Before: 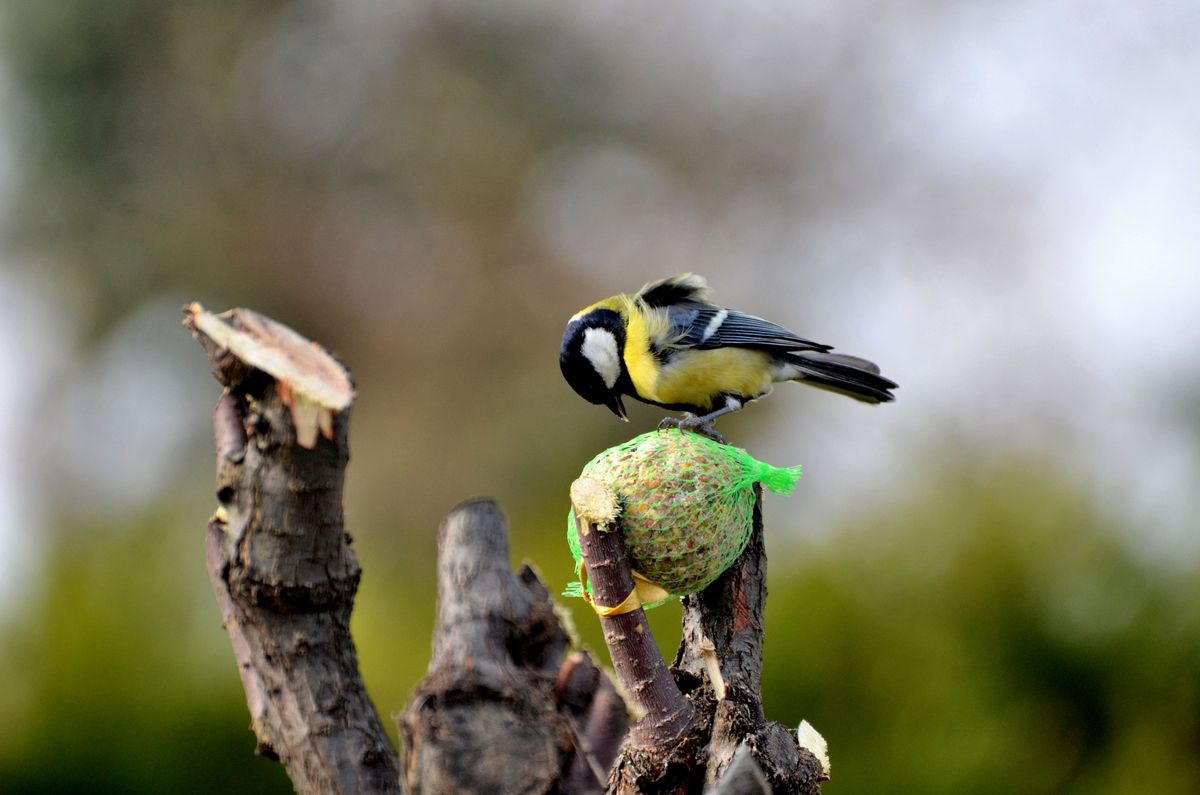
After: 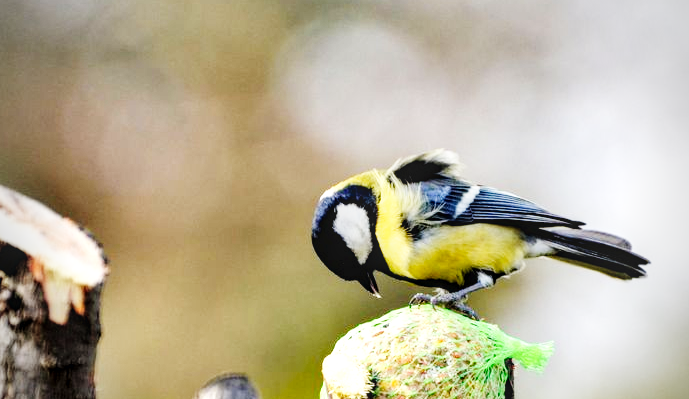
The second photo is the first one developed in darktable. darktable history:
local contrast: detail 130%
vignetting: saturation -0.648, unbound false
crop: left 20.679%, top 15.644%, right 21.84%, bottom 34.043%
base curve: curves: ch0 [(0, 0.003) (0.001, 0.002) (0.006, 0.004) (0.02, 0.022) (0.048, 0.086) (0.094, 0.234) (0.162, 0.431) (0.258, 0.629) (0.385, 0.8) (0.548, 0.918) (0.751, 0.988) (1, 1)], preserve colors none
